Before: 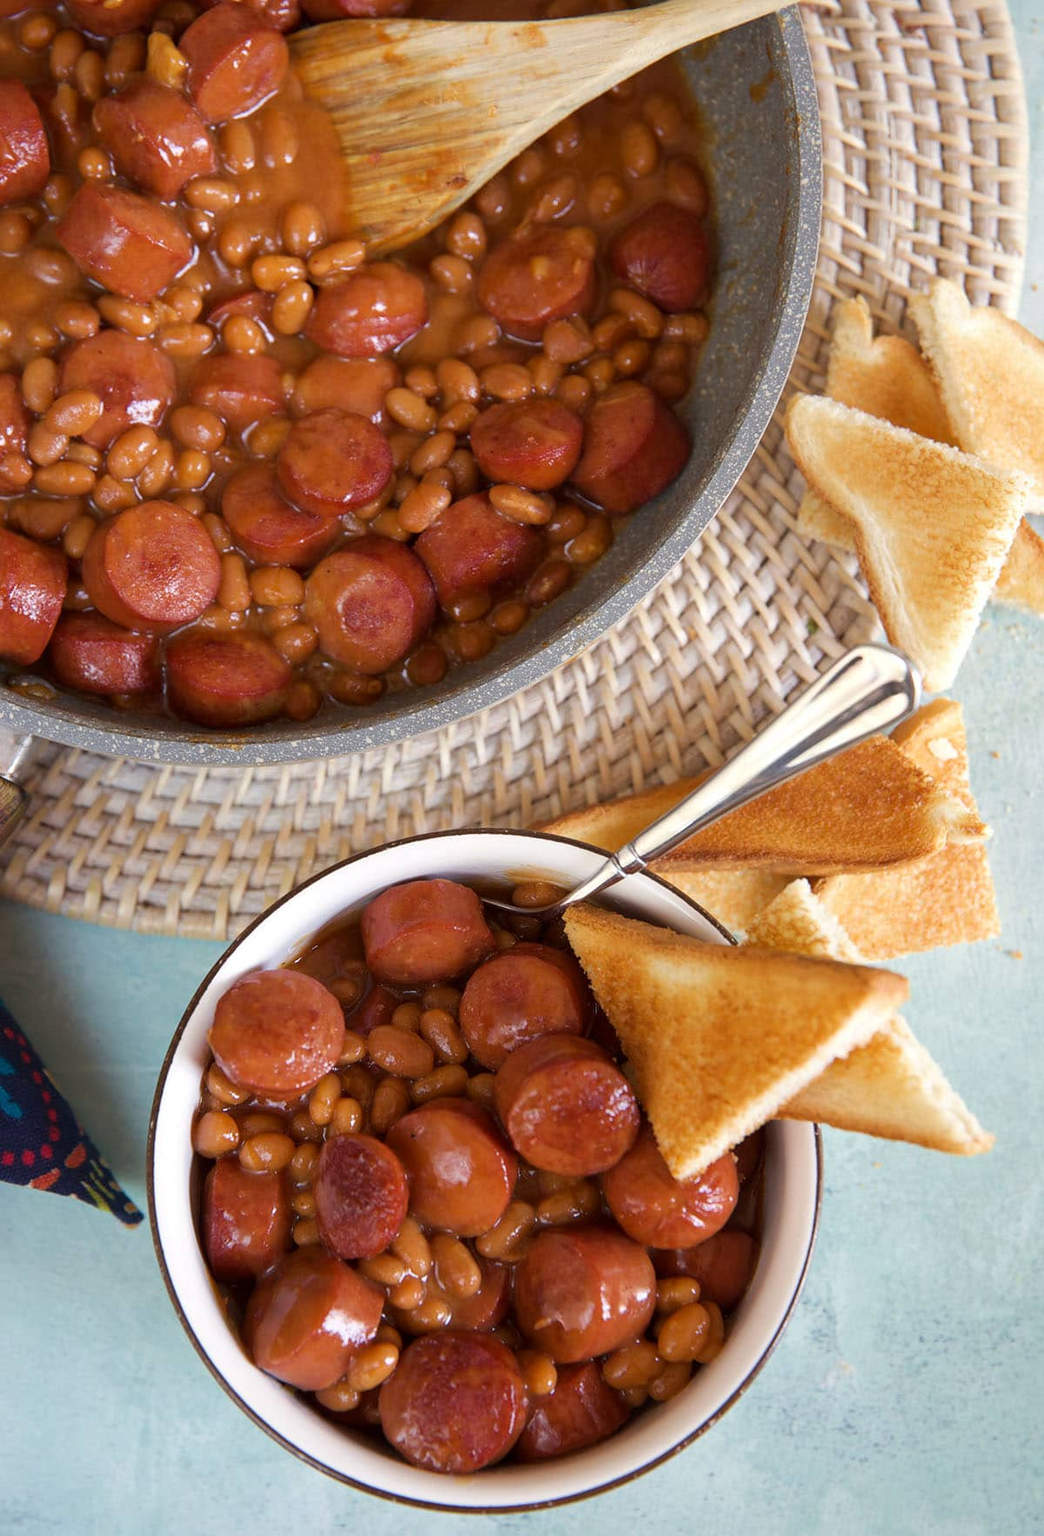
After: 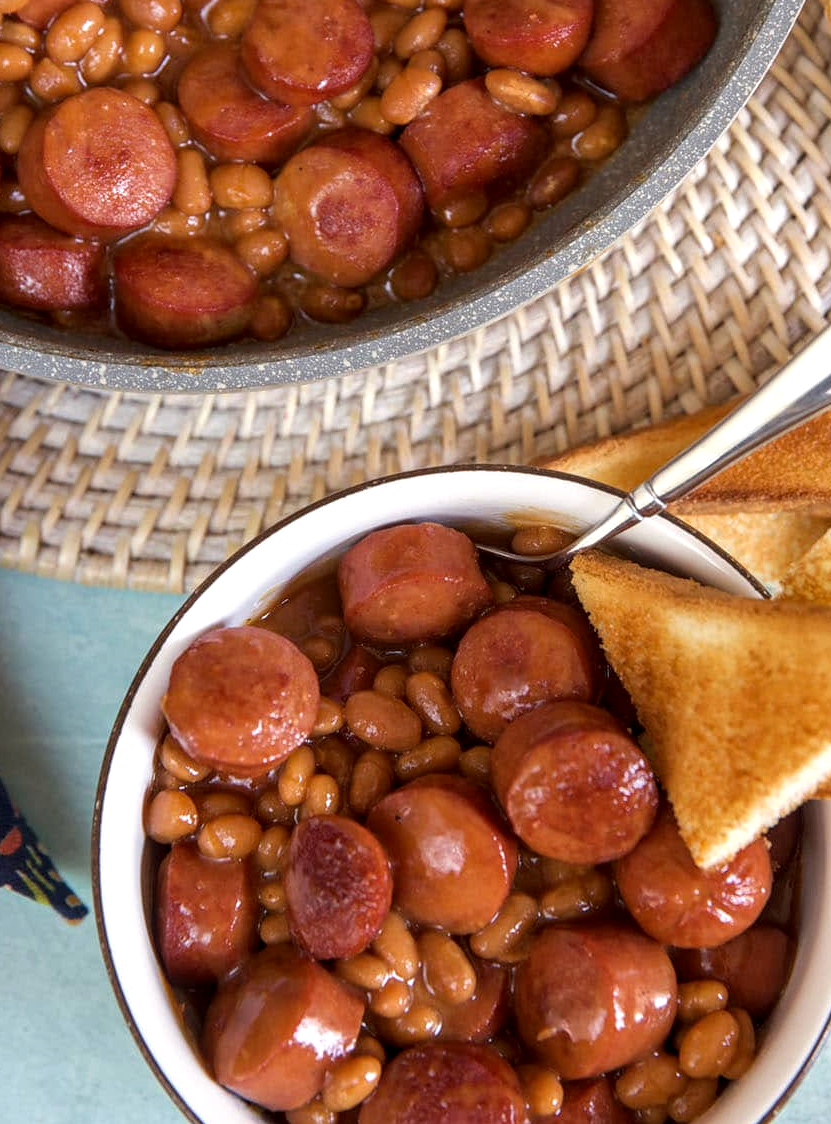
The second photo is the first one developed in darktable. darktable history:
crop: left 6.488%, top 27.668%, right 24.183%, bottom 8.656%
exposure: exposure 0.127 EV, compensate highlight preservation false
local contrast: detail 130%
